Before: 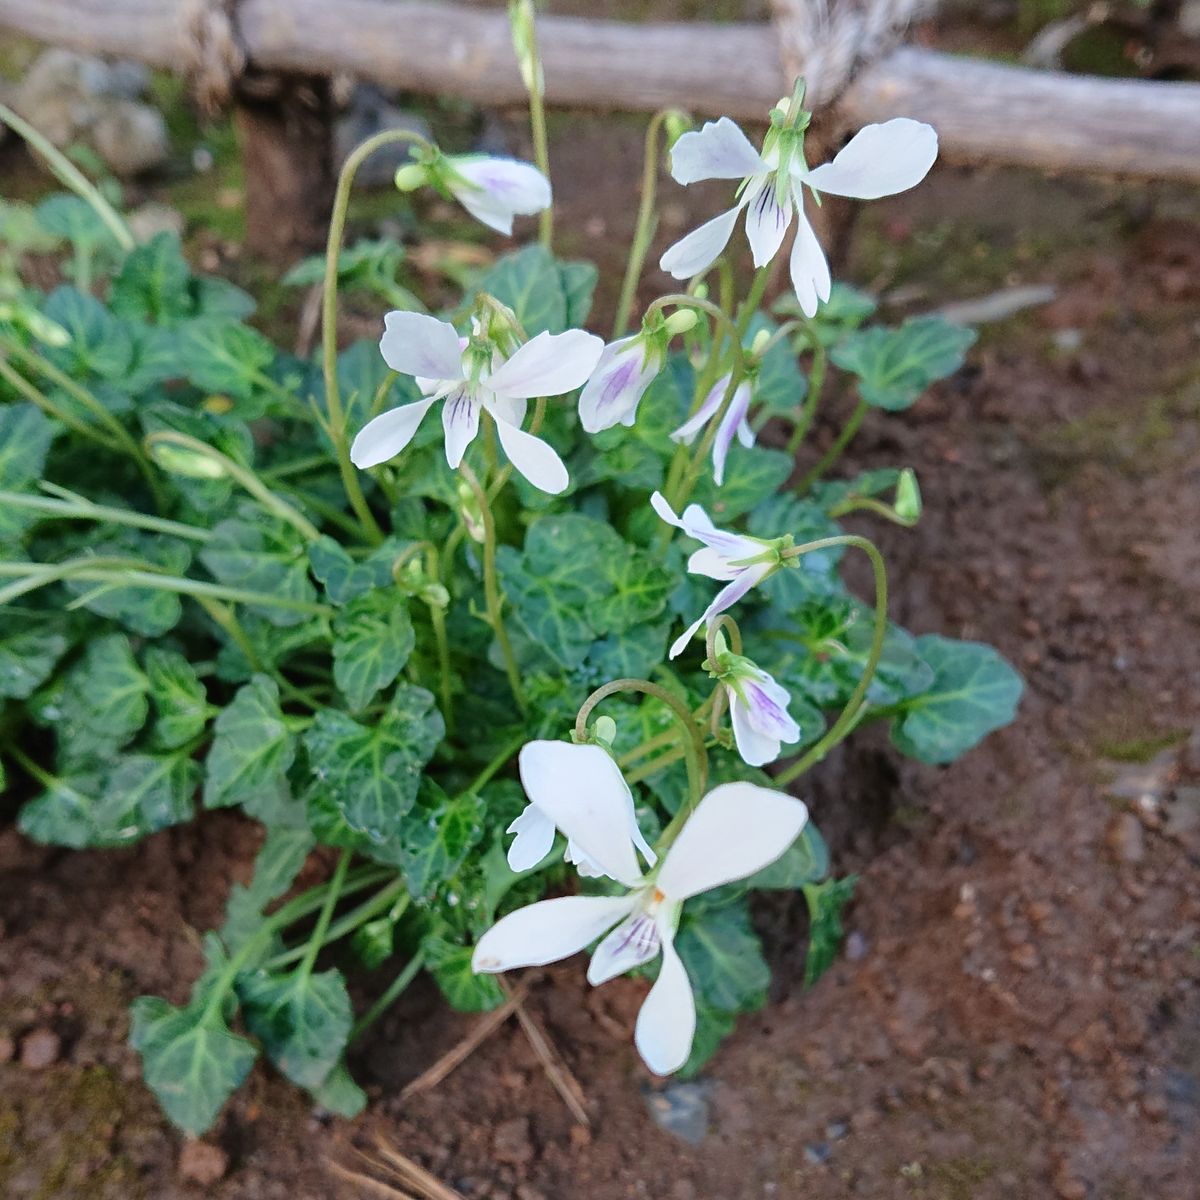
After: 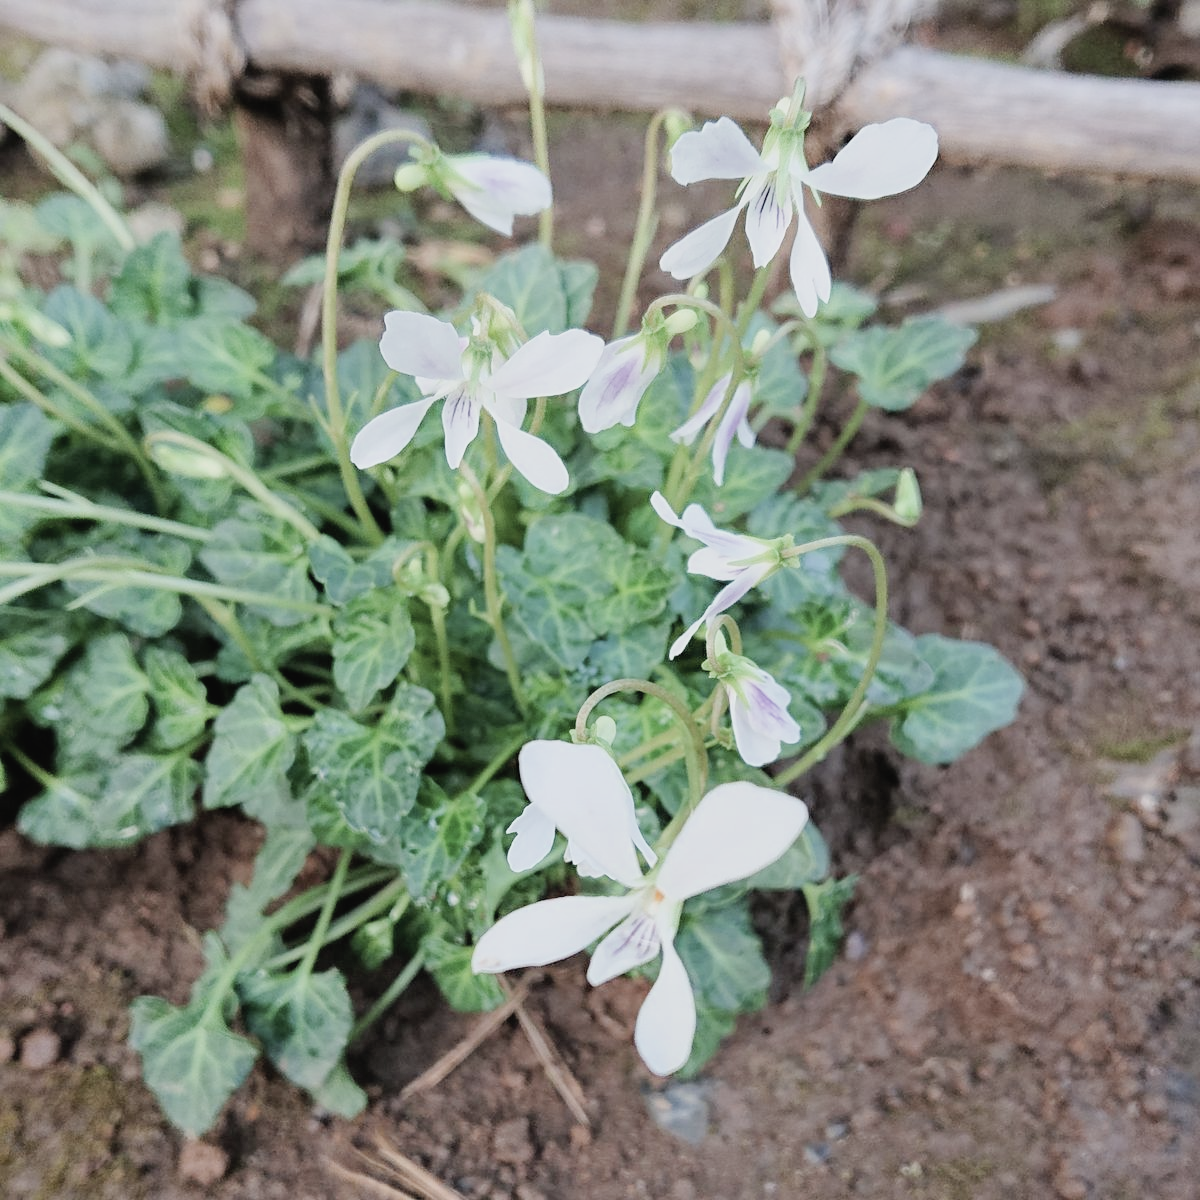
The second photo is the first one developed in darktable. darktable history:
contrast brightness saturation: contrast -0.047, saturation -0.415
color balance rgb: shadows lift › hue 85.36°, perceptual saturation grading › global saturation 0.948%
filmic rgb: black relative exposure -7.65 EV, white relative exposure 4.56 EV, hardness 3.61
exposure: black level correction 0.002, exposure 1 EV, compensate highlight preservation false
